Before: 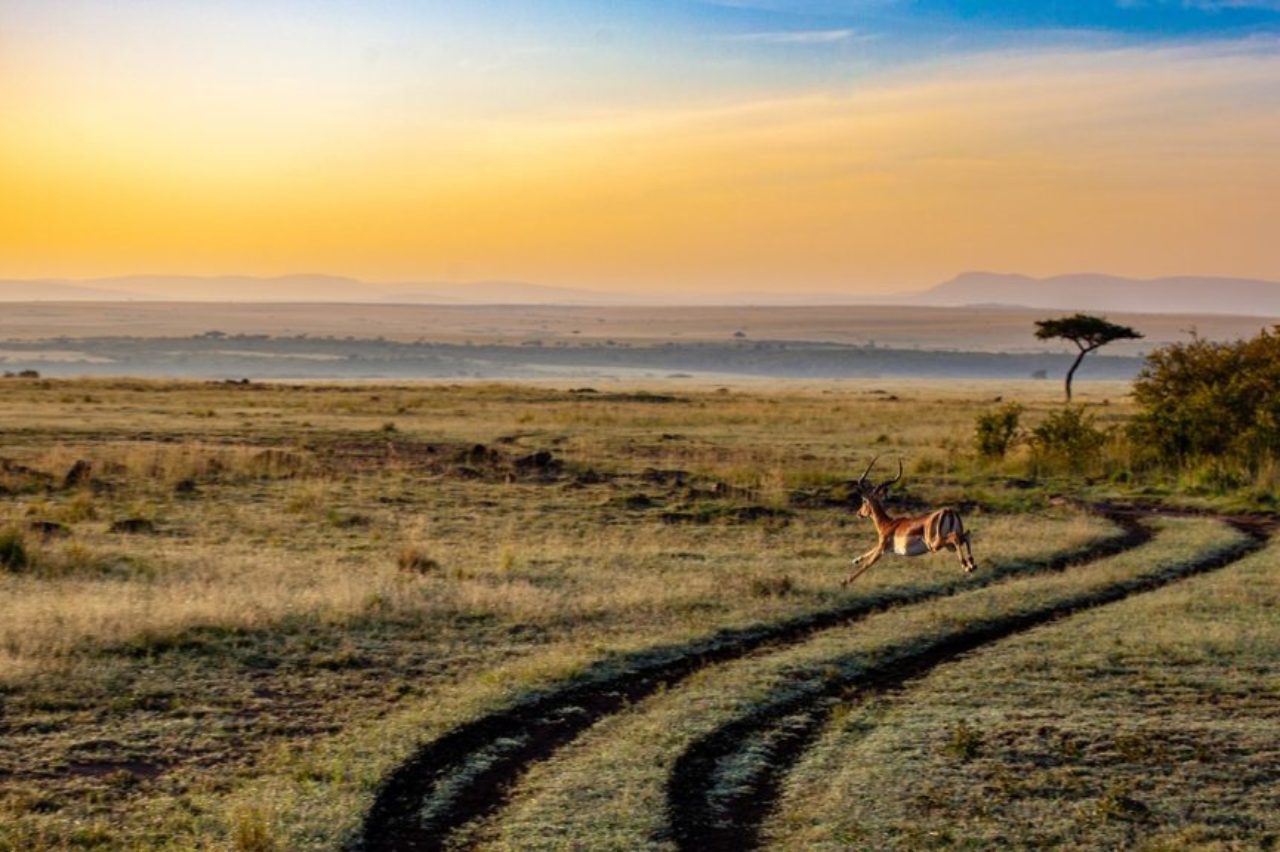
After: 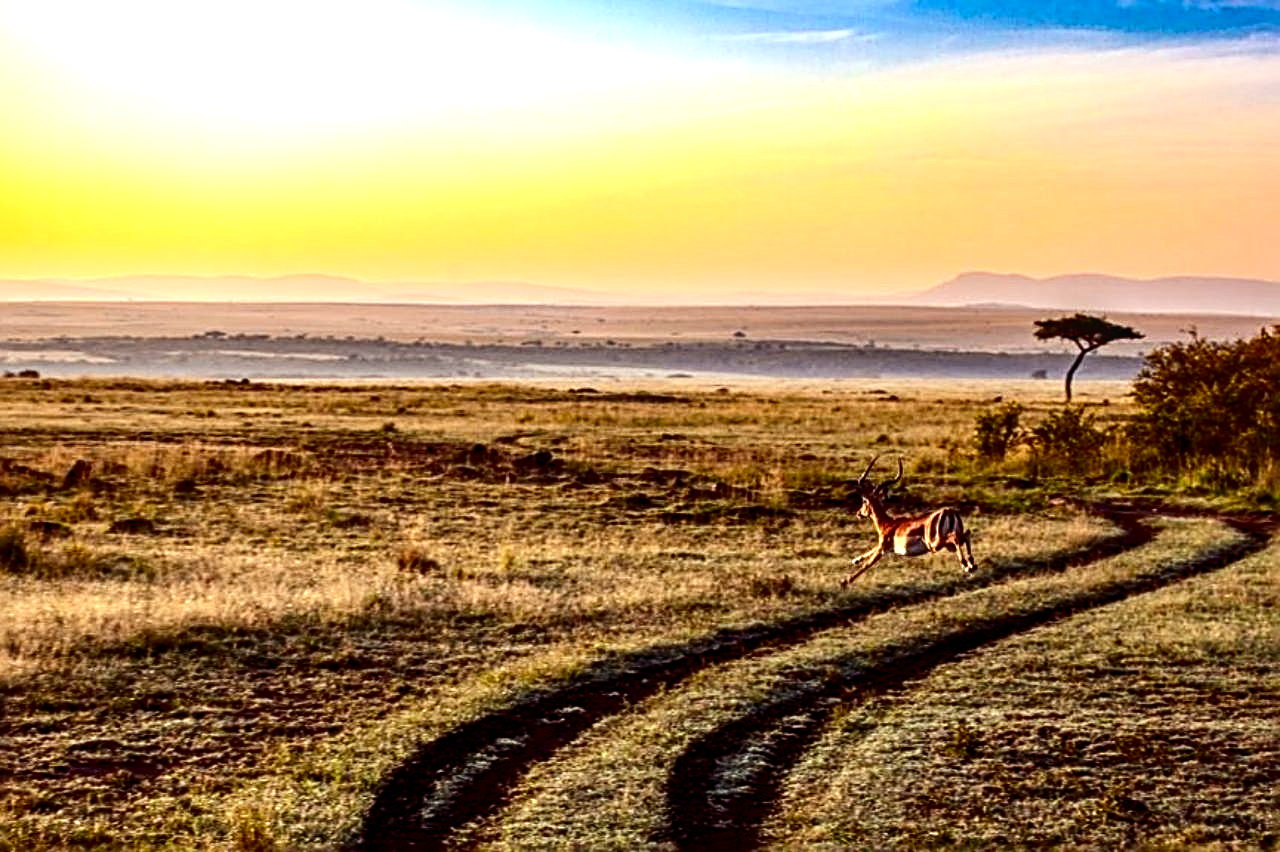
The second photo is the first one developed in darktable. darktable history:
rgb levels: mode RGB, independent channels, levels [[0, 0.474, 1], [0, 0.5, 1], [0, 0.5, 1]]
local contrast: on, module defaults
exposure: exposure 0.77 EV, compensate highlight preservation false
contrast brightness saturation: contrast 0.19, brightness -0.24, saturation 0.11
sharpen: radius 3.025, amount 0.757
